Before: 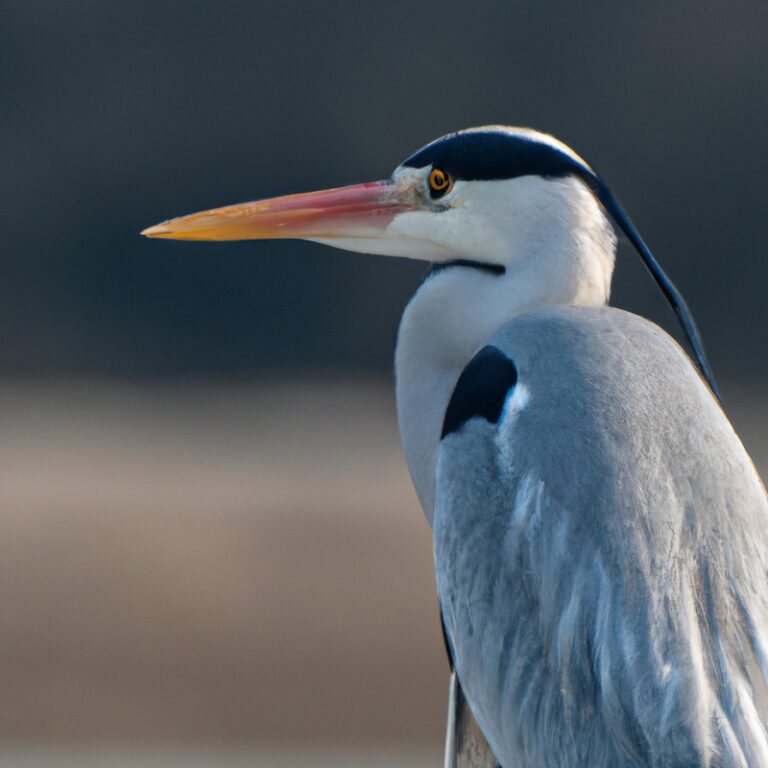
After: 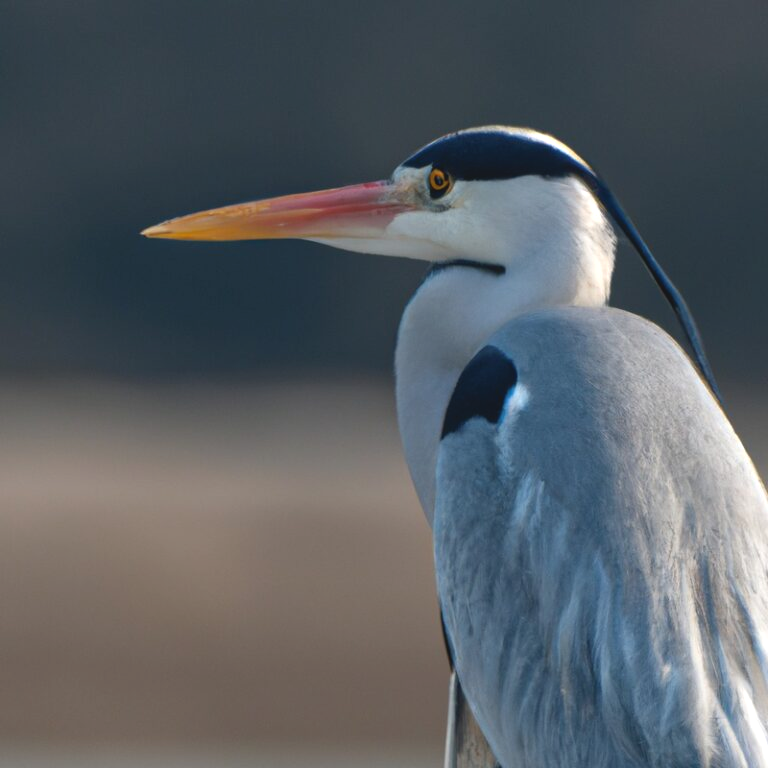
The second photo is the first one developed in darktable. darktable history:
contrast brightness saturation: contrast -0.126
tone equalizer: -8 EV 0.001 EV, -7 EV -0.001 EV, -6 EV 0.005 EV, -5 EV -0.047 EV, -4 EV -0.128 EV, -3 EV -0.136 EV, -2 EV 0.232 EV, -1 EV 0.701 EV, +0 EV 0.469 EV, smoothing diameter 2.17%, edges refinement/feathering 21.62, mask exposure compensation -1.57 EV, filter diffusion 5
